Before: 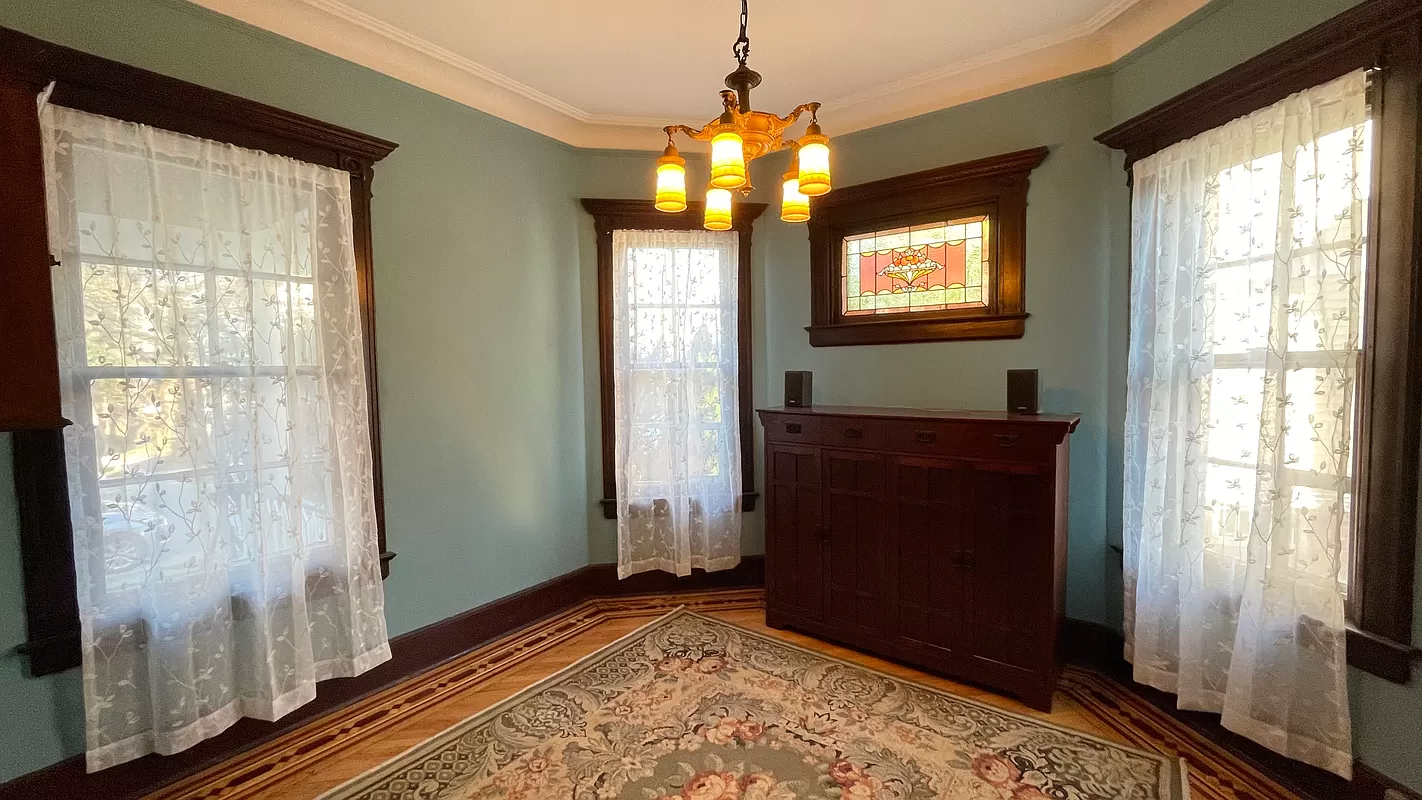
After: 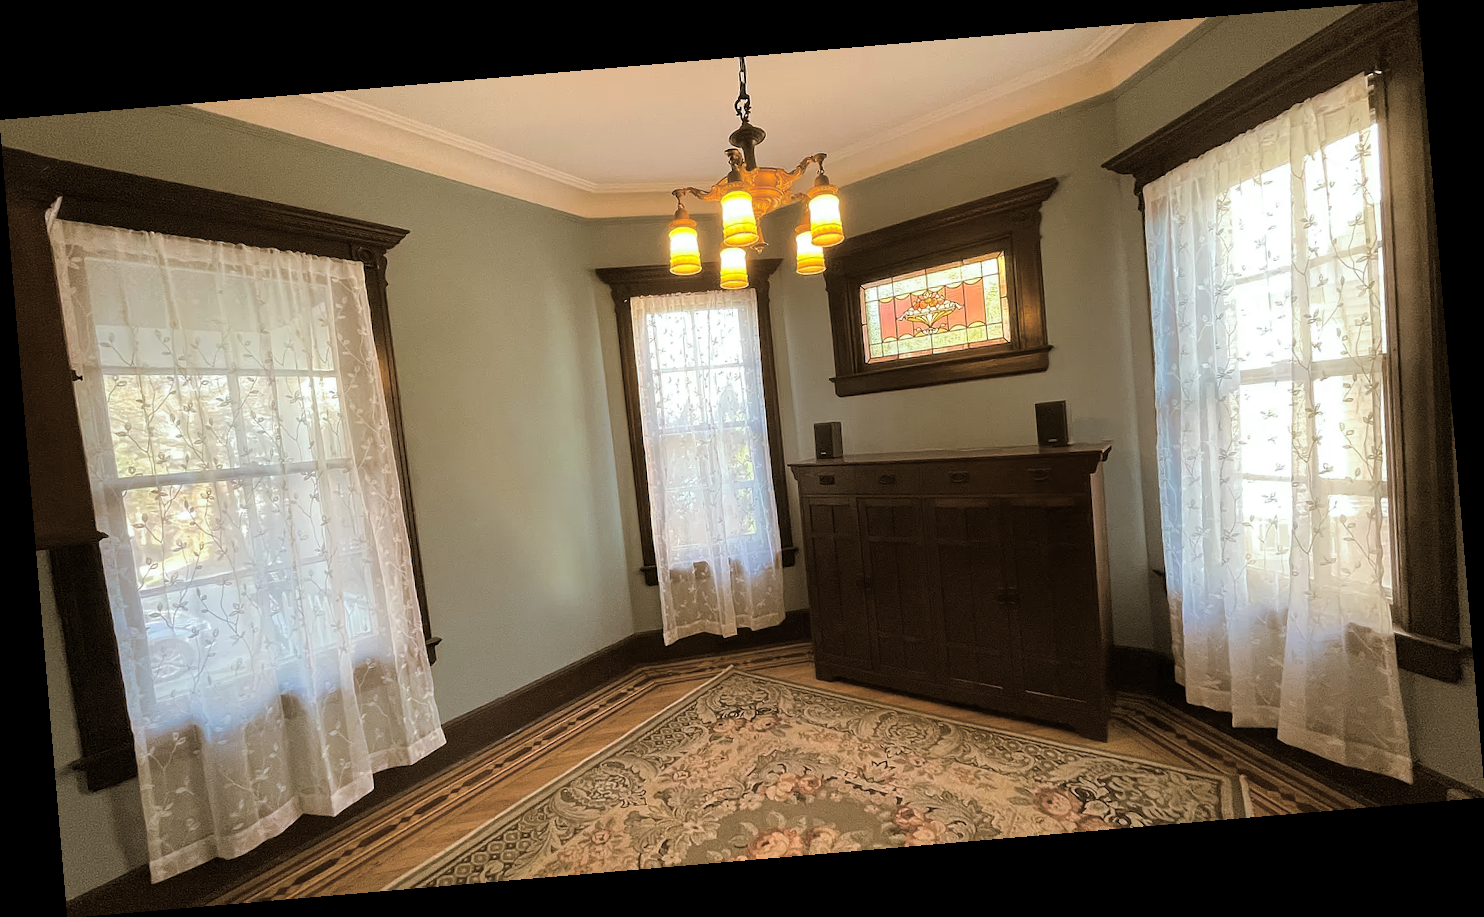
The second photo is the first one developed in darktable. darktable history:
split-toning: shadows › hue 37.98°, highlights › hue 185.58°, balance -55.261
rotate and perspective: rotation -4.86°, automatic cropping off
